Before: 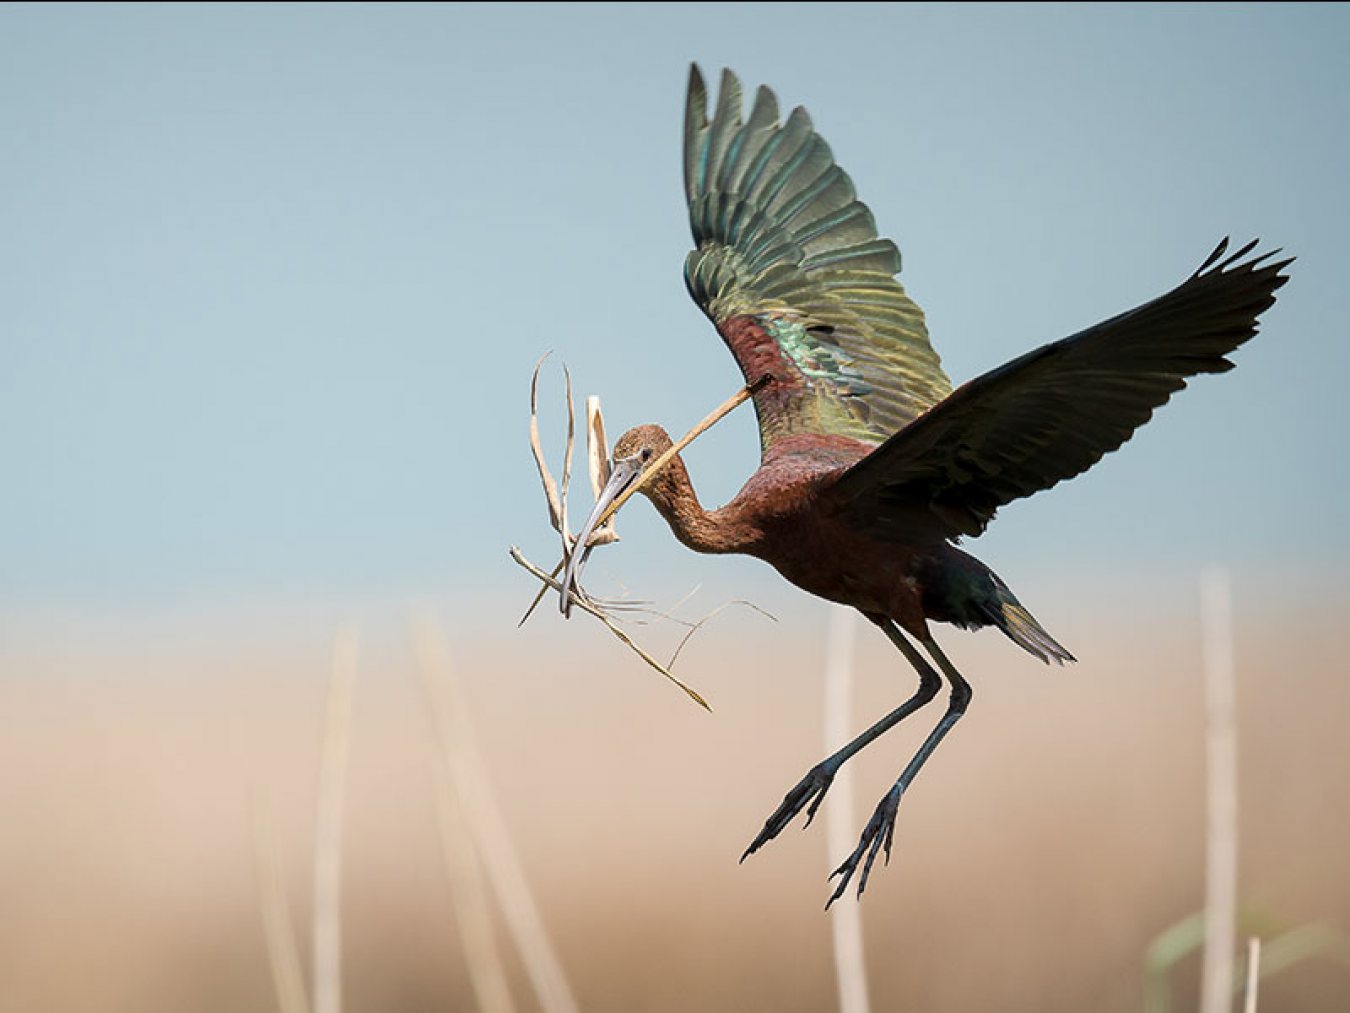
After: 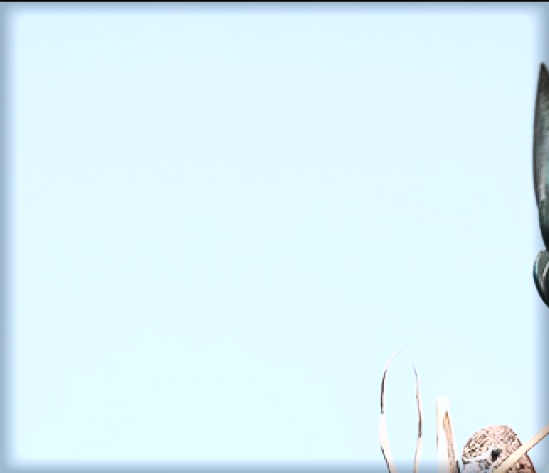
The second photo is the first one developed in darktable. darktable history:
vignetting: fall-off start 93.33%, fall-off radius 5.96%, saturation 0.374, automatic ratio true, width/height ratio 1.332, shape 0.04
contrast brightness saturation: contrast 0.567, brightness 0.574, saturation -0.329
crop and rotate: left 11.251%, top 0.078%, right 48.031%, bottom 53.145%
color correction: highlights a* -0.657, highlights b* -8.39
